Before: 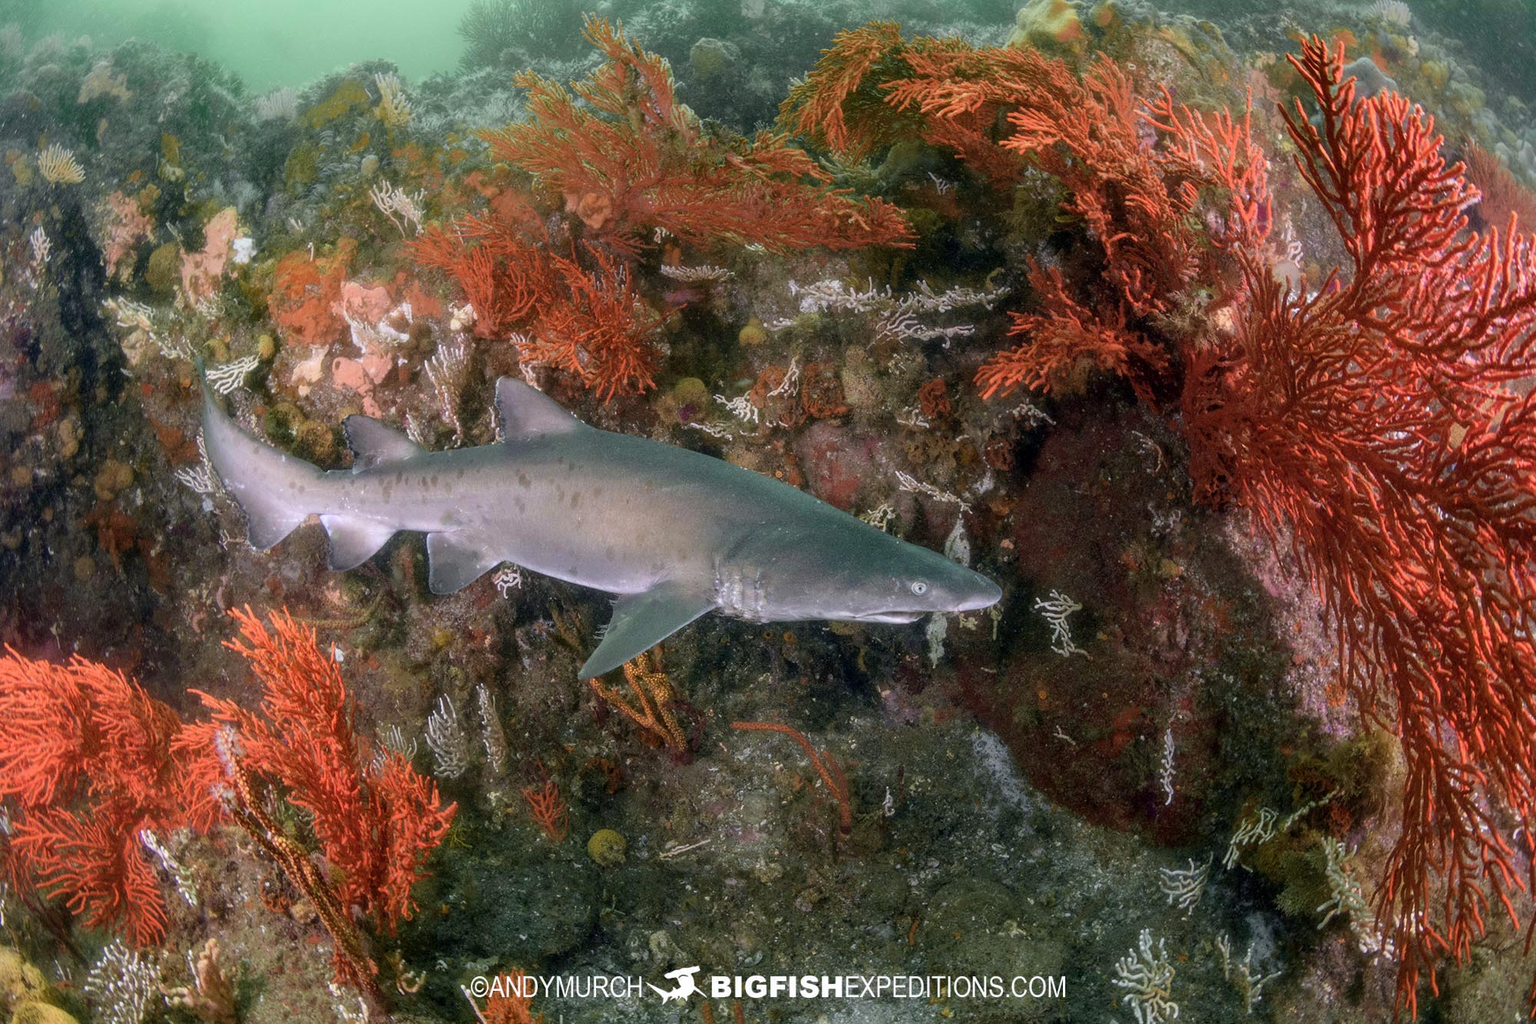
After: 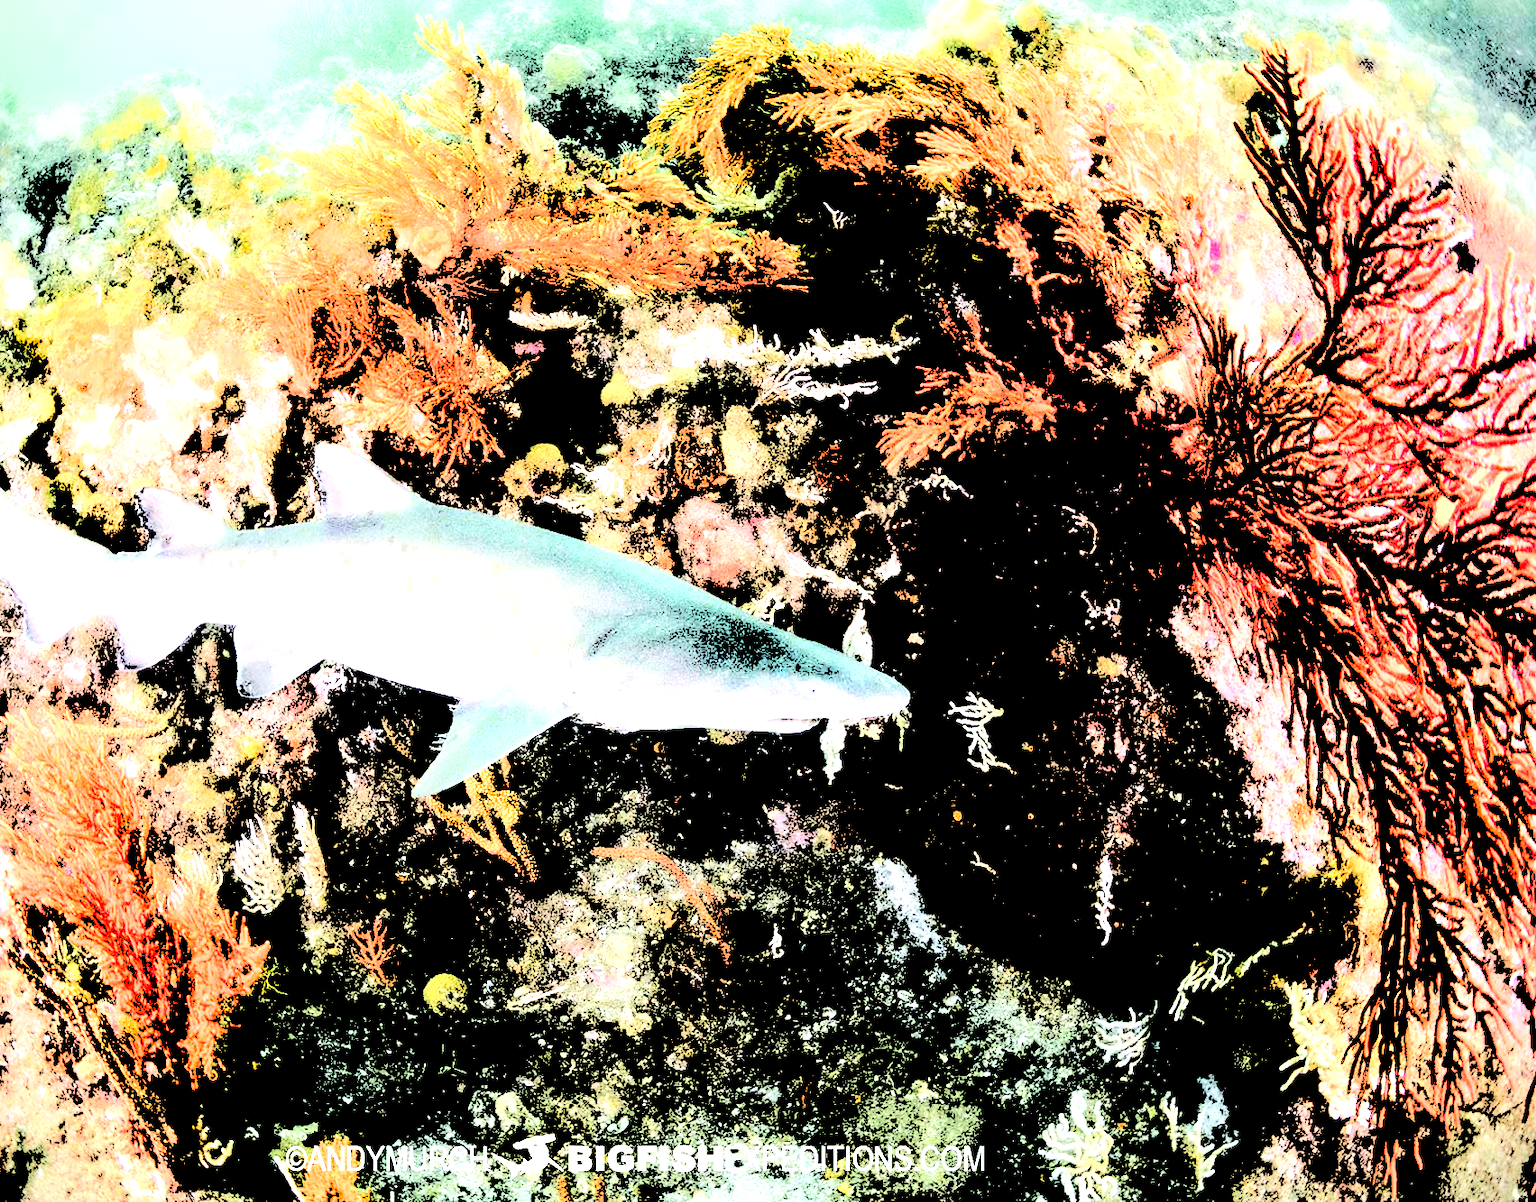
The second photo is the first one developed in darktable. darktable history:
levels: levels [0.246, 0.256, 0.506]
tone equalizer: -8 EV -1.1 EV, -7 EV -1 EV, -6 EV -0.899 EV, -5 EV -0.594 EV, -3 EV 0.605 EV, -2 EV 0.891 EV, -1 EV 1.01 EV, +0 EV 1.06 EV, edges refinement/feathering 500, mask exposure compensation -1.57 EV, preserve details no
crop and rotate: left 14.809%
vignetting: fall-off start 100.11%
contrast equalizer: octaves 7, y [[0.514, 0.573, 0.581, 0.508, 0.5, 0.5], [0.5 ×6], [0.5 ×6], [0 ×6], [0 ×6]]
